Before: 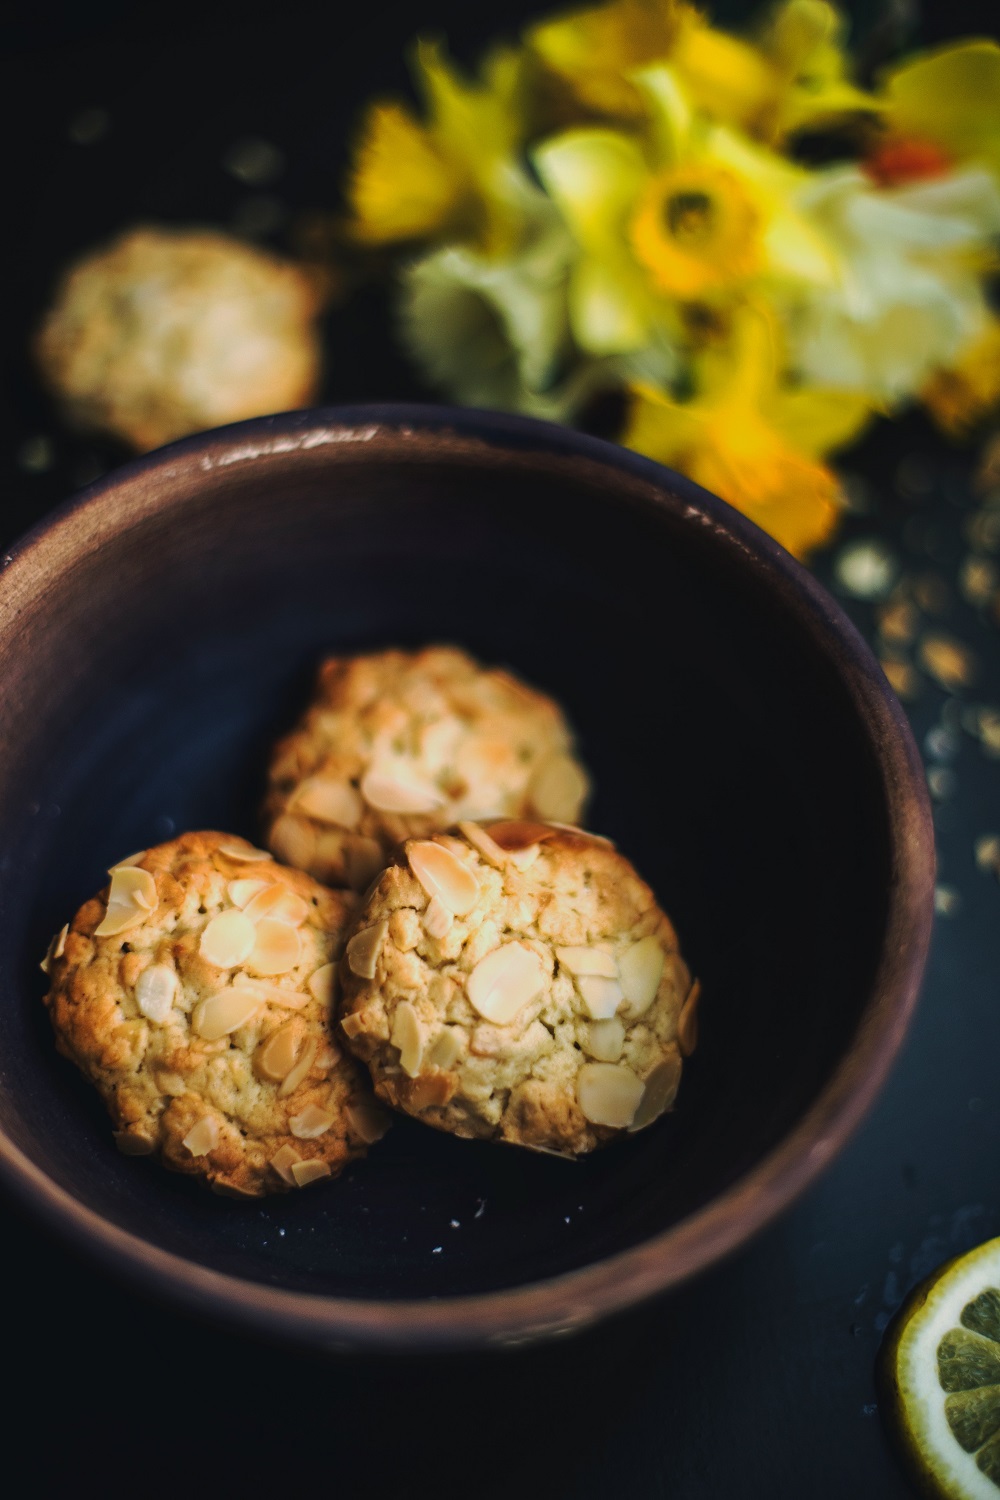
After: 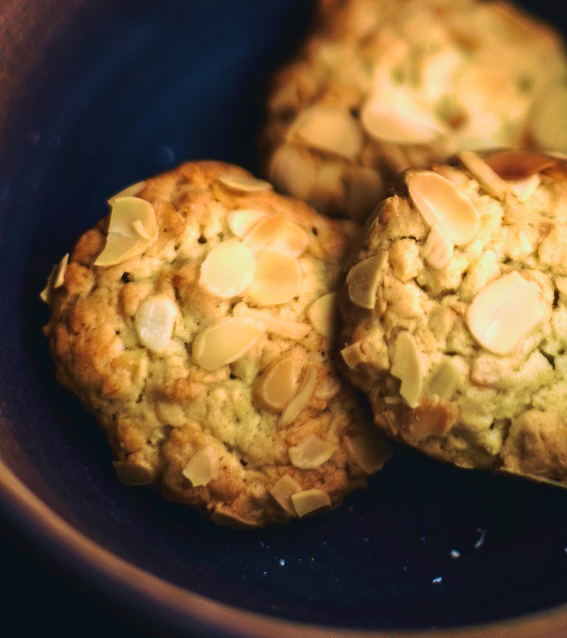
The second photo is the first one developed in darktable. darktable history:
crop: top 44.727%, right 43.297%, bottom 12.71%
exposure: exposure 0.164 EV, compensate highlight preservation false
velvia: strength 75%
